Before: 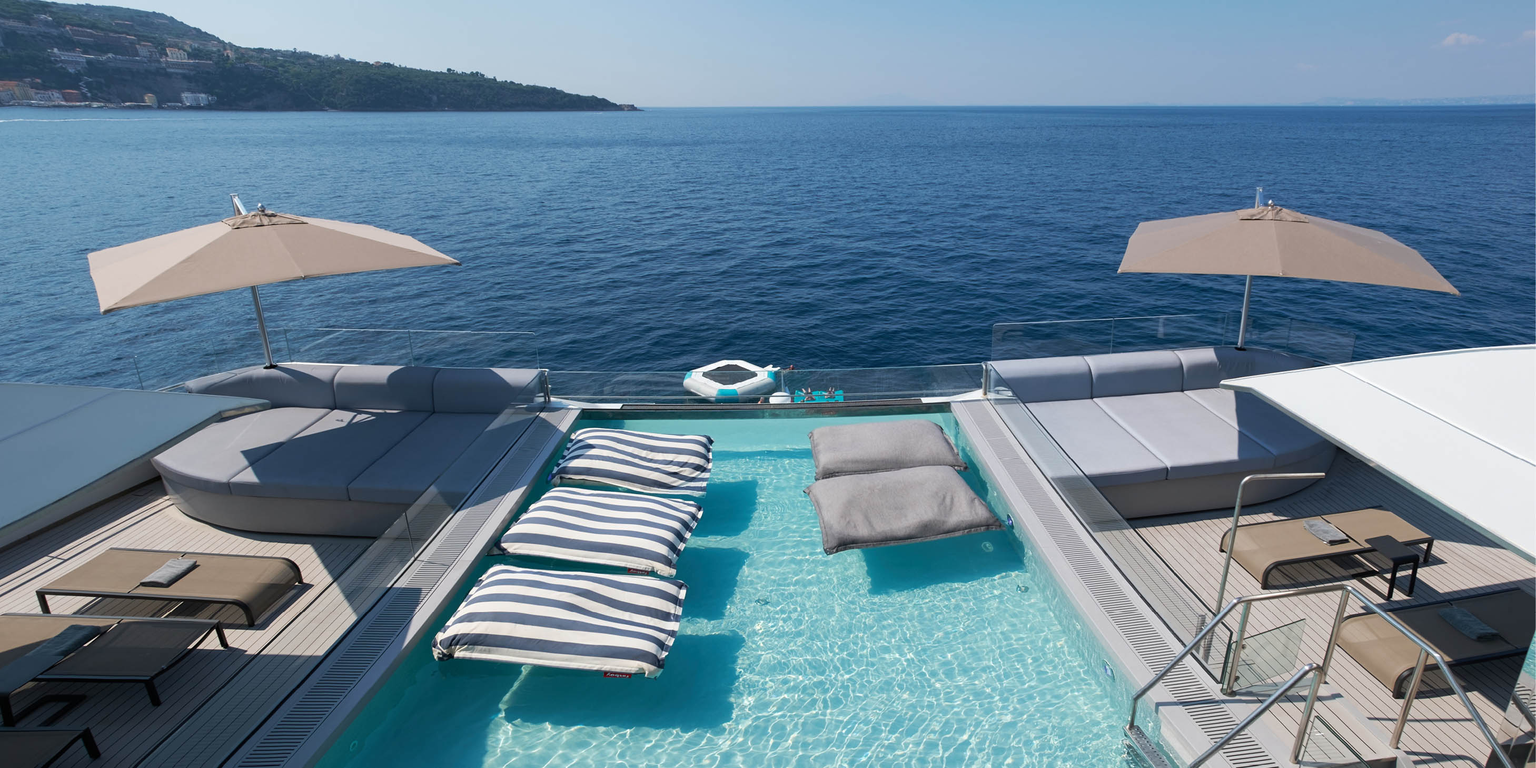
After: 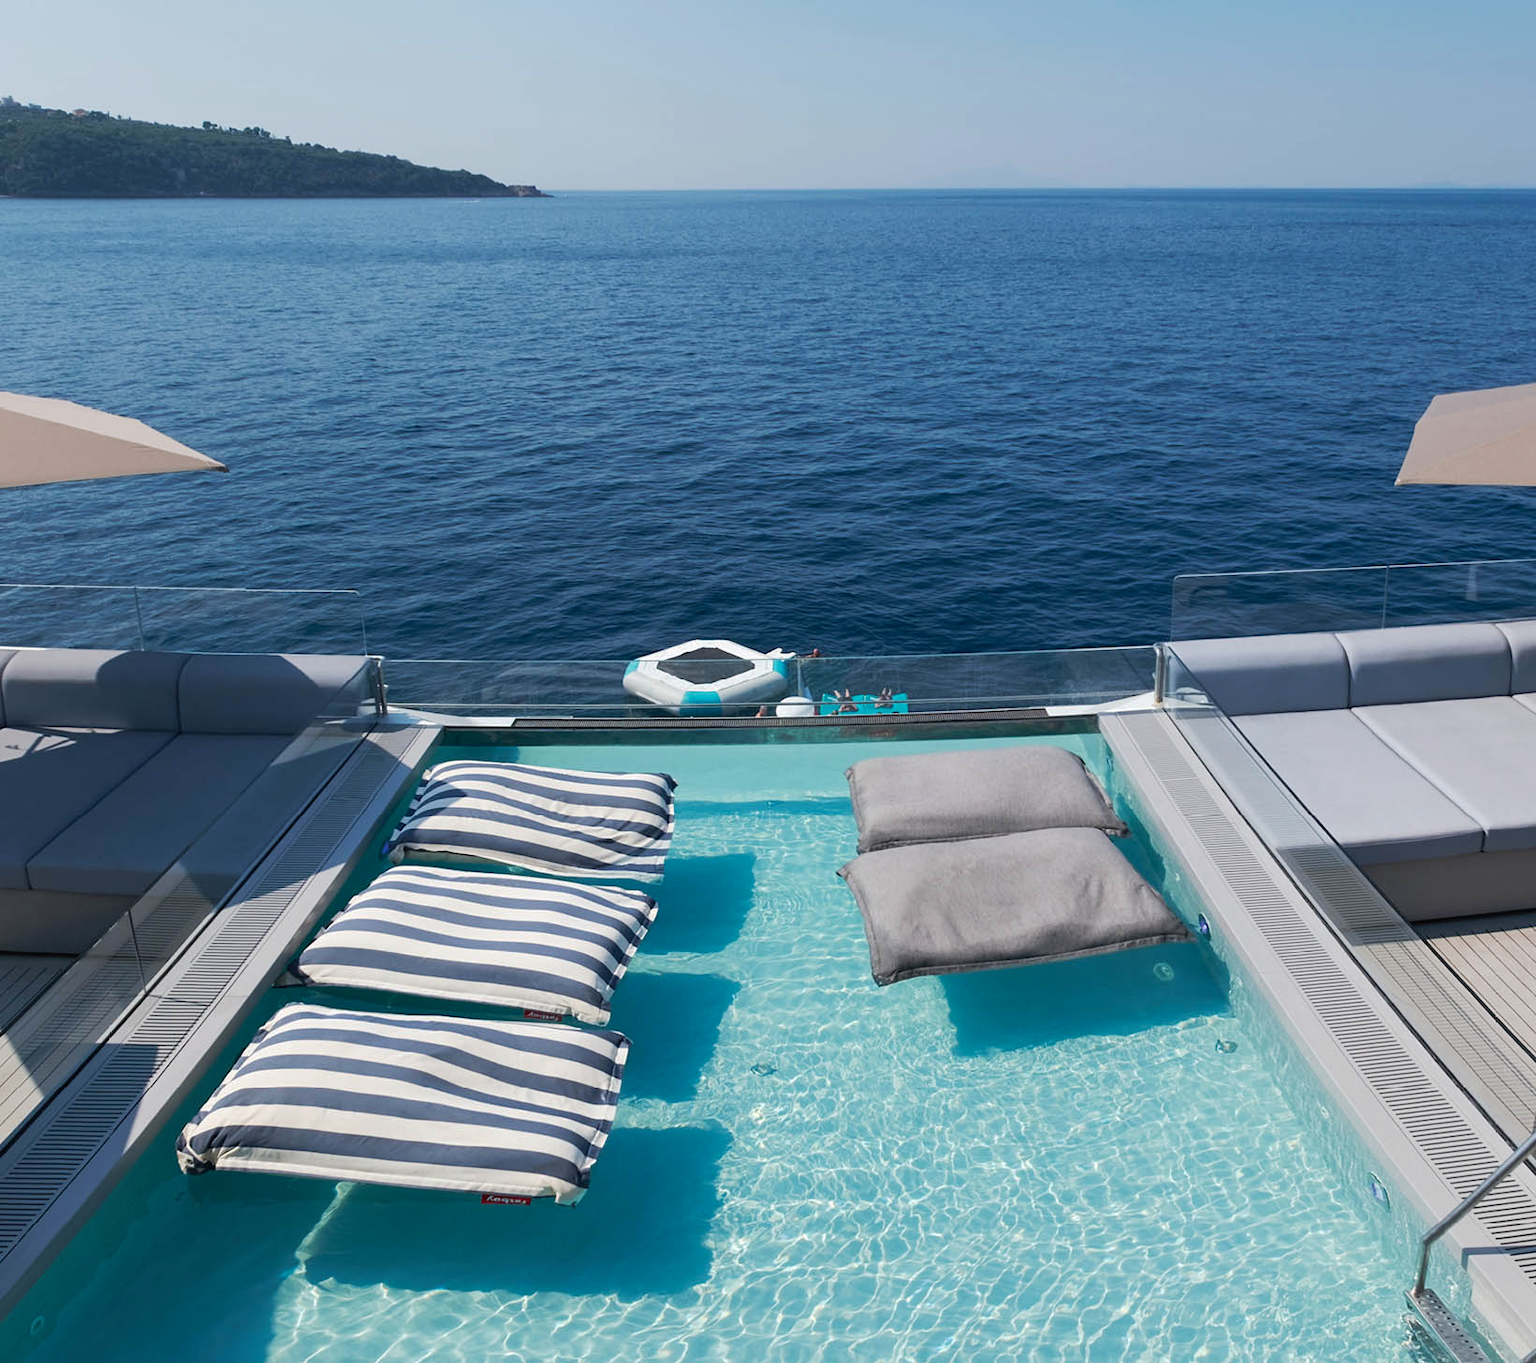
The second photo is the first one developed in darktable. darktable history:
crop: left 21.68%, right 22.052%, bottom 0.008%
levels: black 0.02%
tone curve: curves: ch0 [(0, 0) (0.003, 0.014) (0.011, 0.014) (0.025, 0.022) (0.044, 0.041) (0.069, 0.063) (0.1, 0.086) (0.136, 0.118) (0.177, 0.161) (0.224, 0.211) (0.277, 0.262) (0.335, 0.323) (0.399, 0.384) (0.468, 0.459) (0.543, 0.54) (0.623, 0.624) (0.709, 0.711) (0.801, 0.796) (0.898, 0.879) (1, 1)], preserve colors none
